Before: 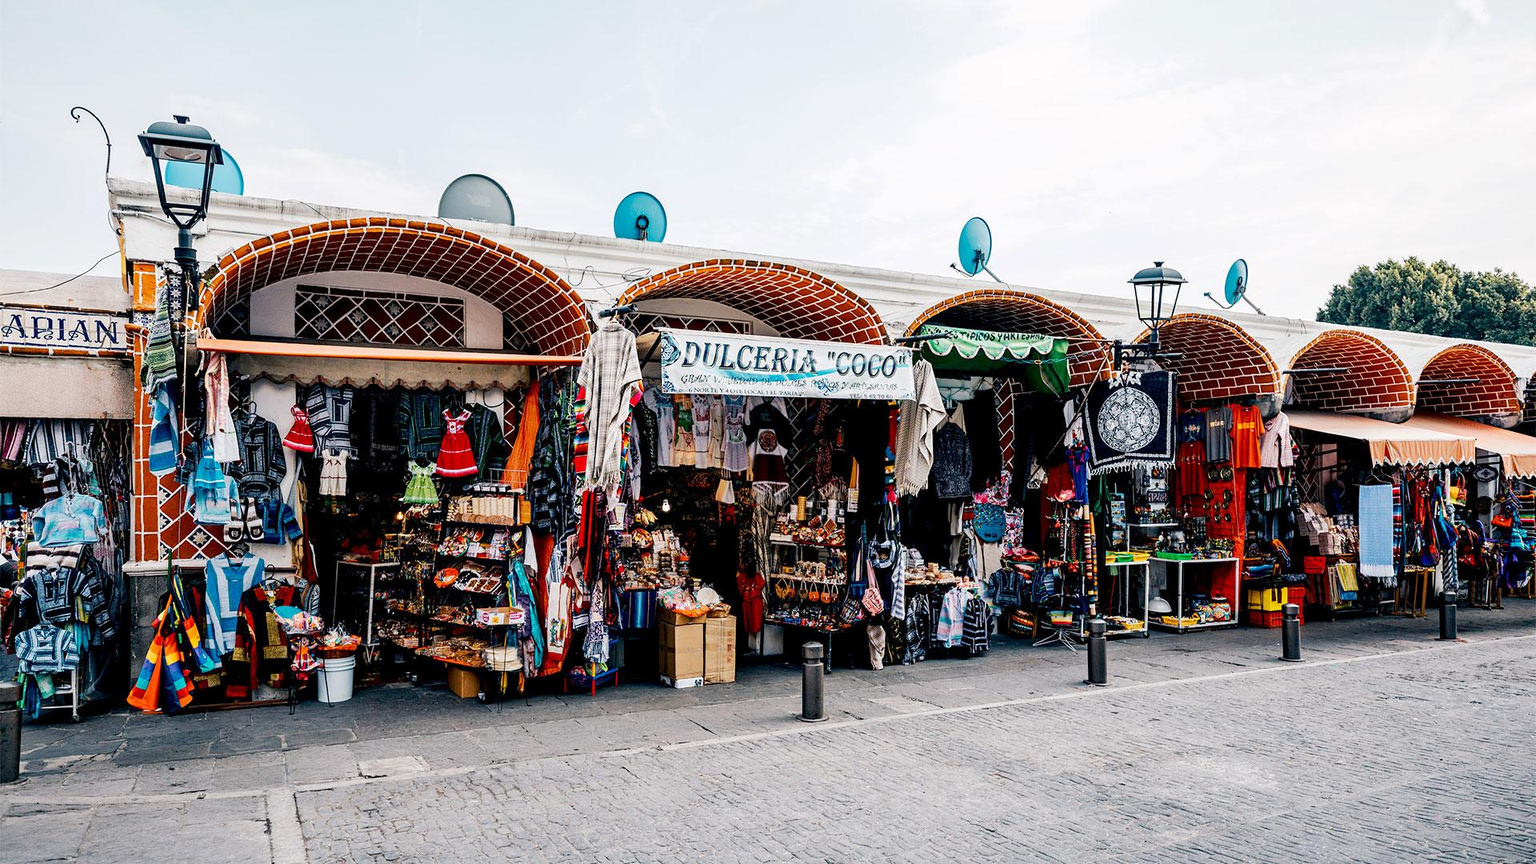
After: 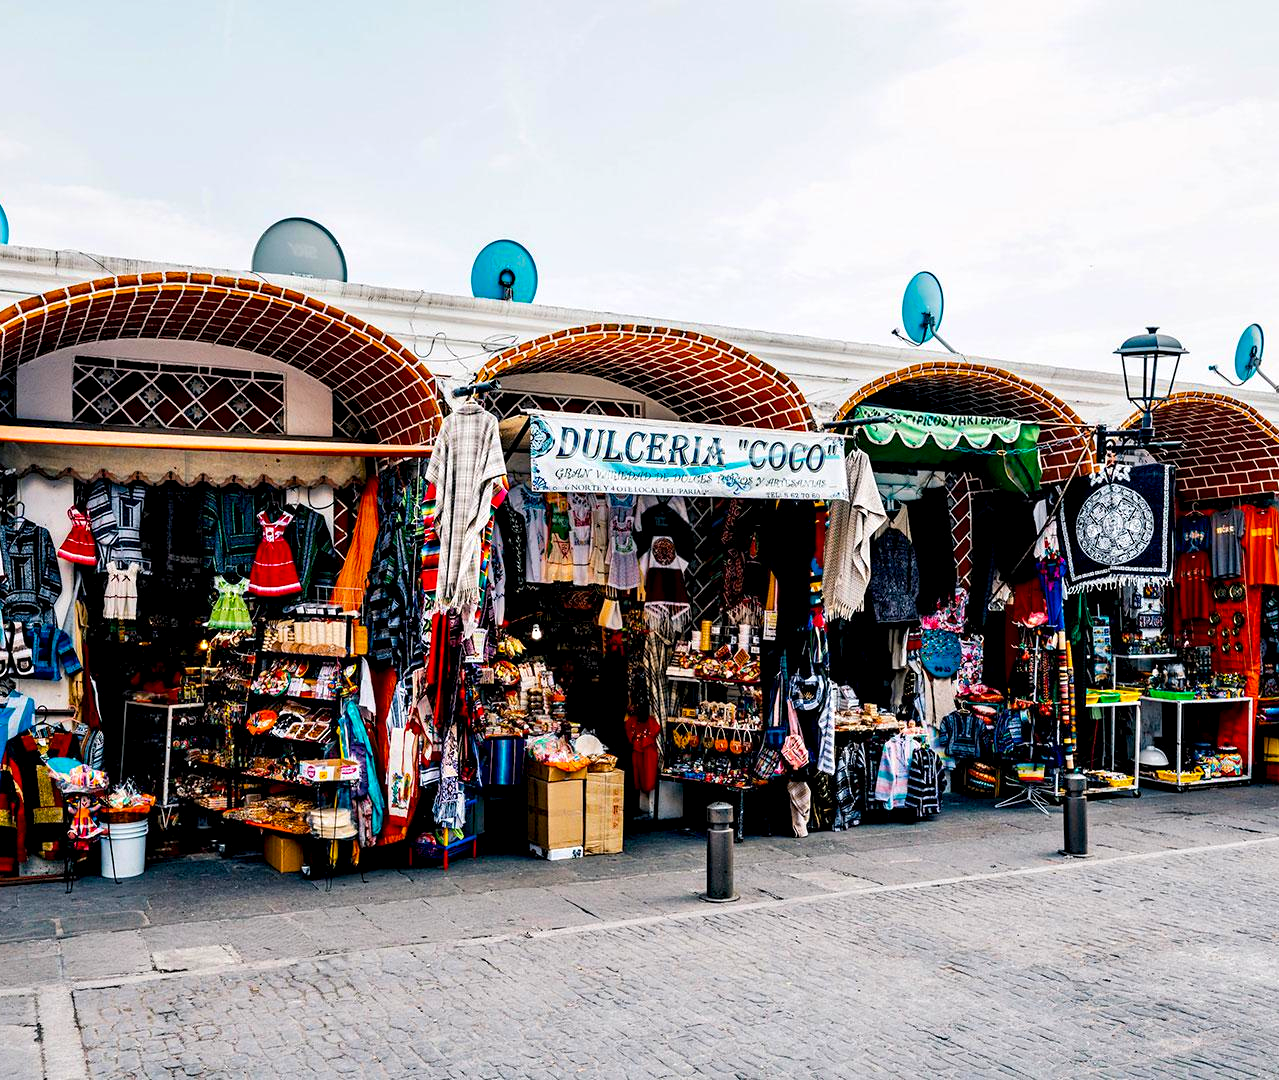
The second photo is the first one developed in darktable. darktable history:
crop: left 15.419%, right 17.914%
contrast equalizer: octaves 7, y [[0.6 ×6], [0.55 ×6], [0 ×6], [0 ×6], [0 ×6]], mix 0.3
color balance rgb: linear chroma grading › global chroma 33.4%
